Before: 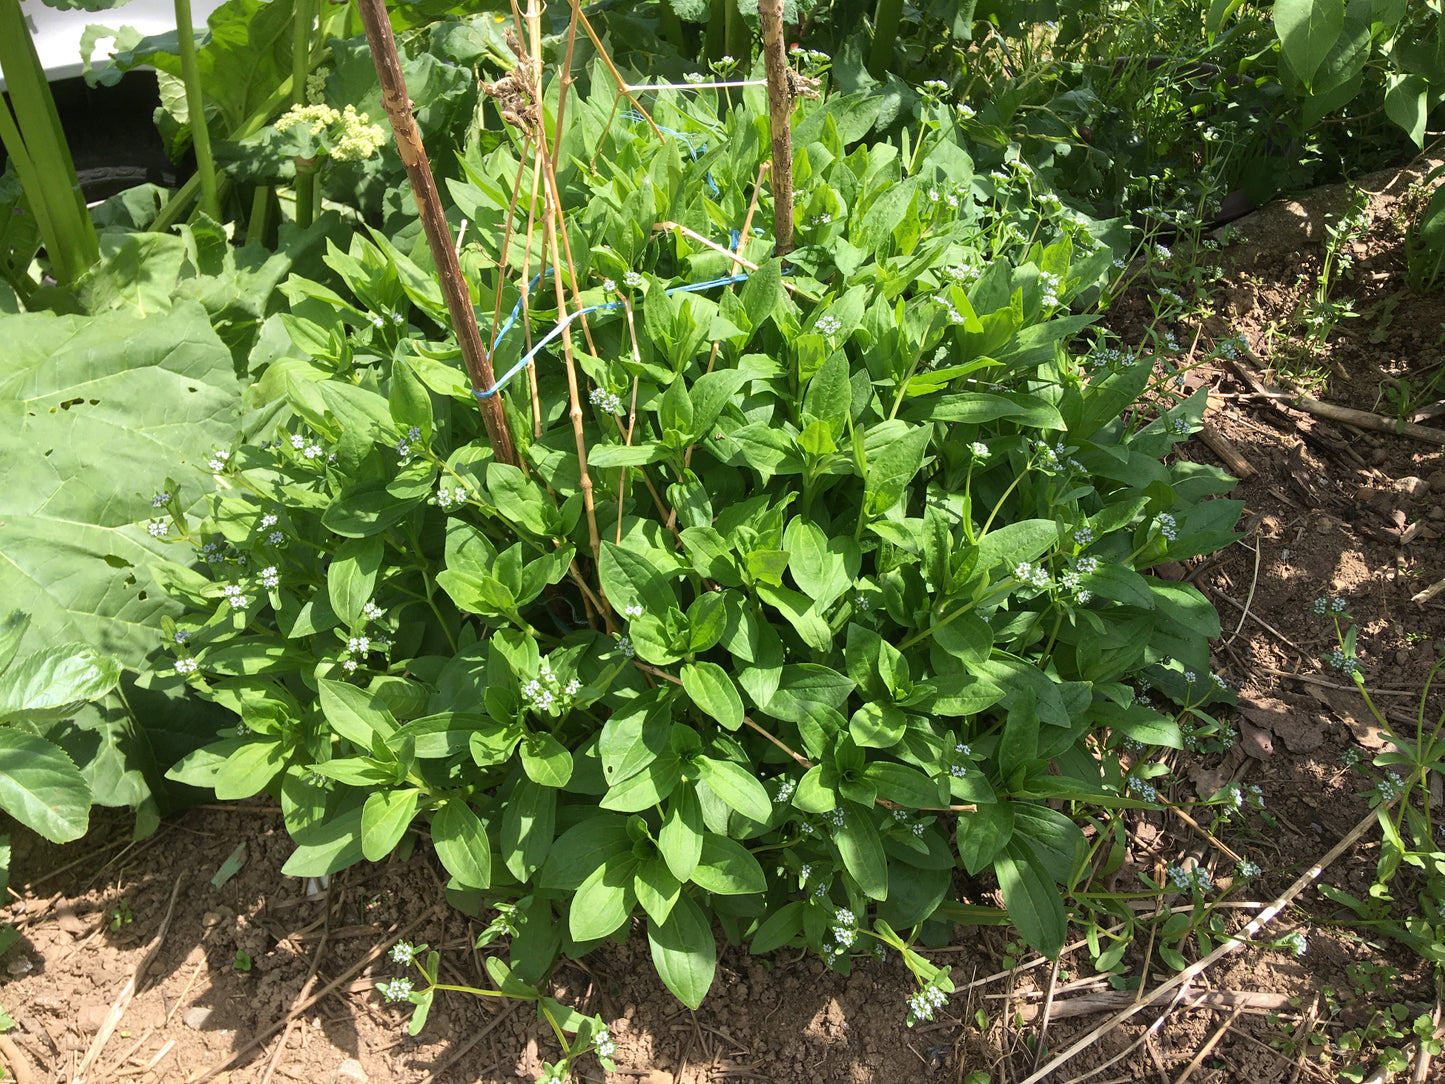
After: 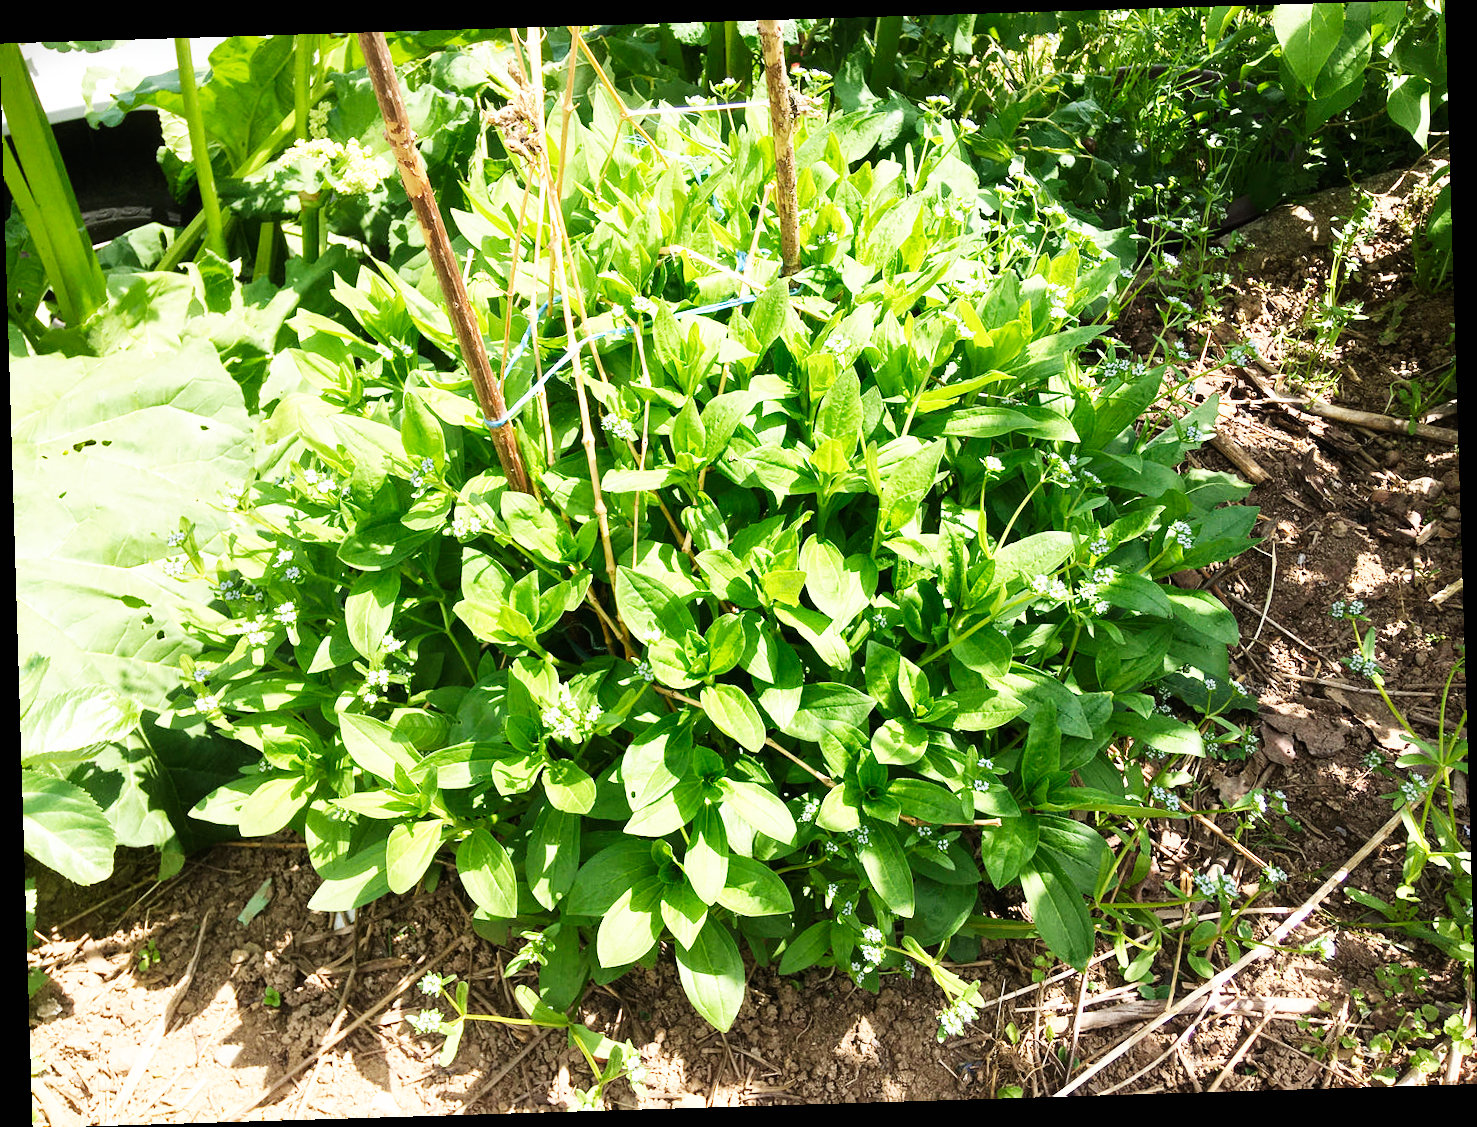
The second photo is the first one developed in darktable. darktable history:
rotate and perspective: rotation -1.75°, automatic cropping off
base curve: curves: ch0 [(0, 0) (0.007, 0.004) (0.027, 0.03) (0.046, 0.07) (0.207, 0.54) (0.442, 0.872) (0.673, 0.972) (1, 1)], preserve colors none
